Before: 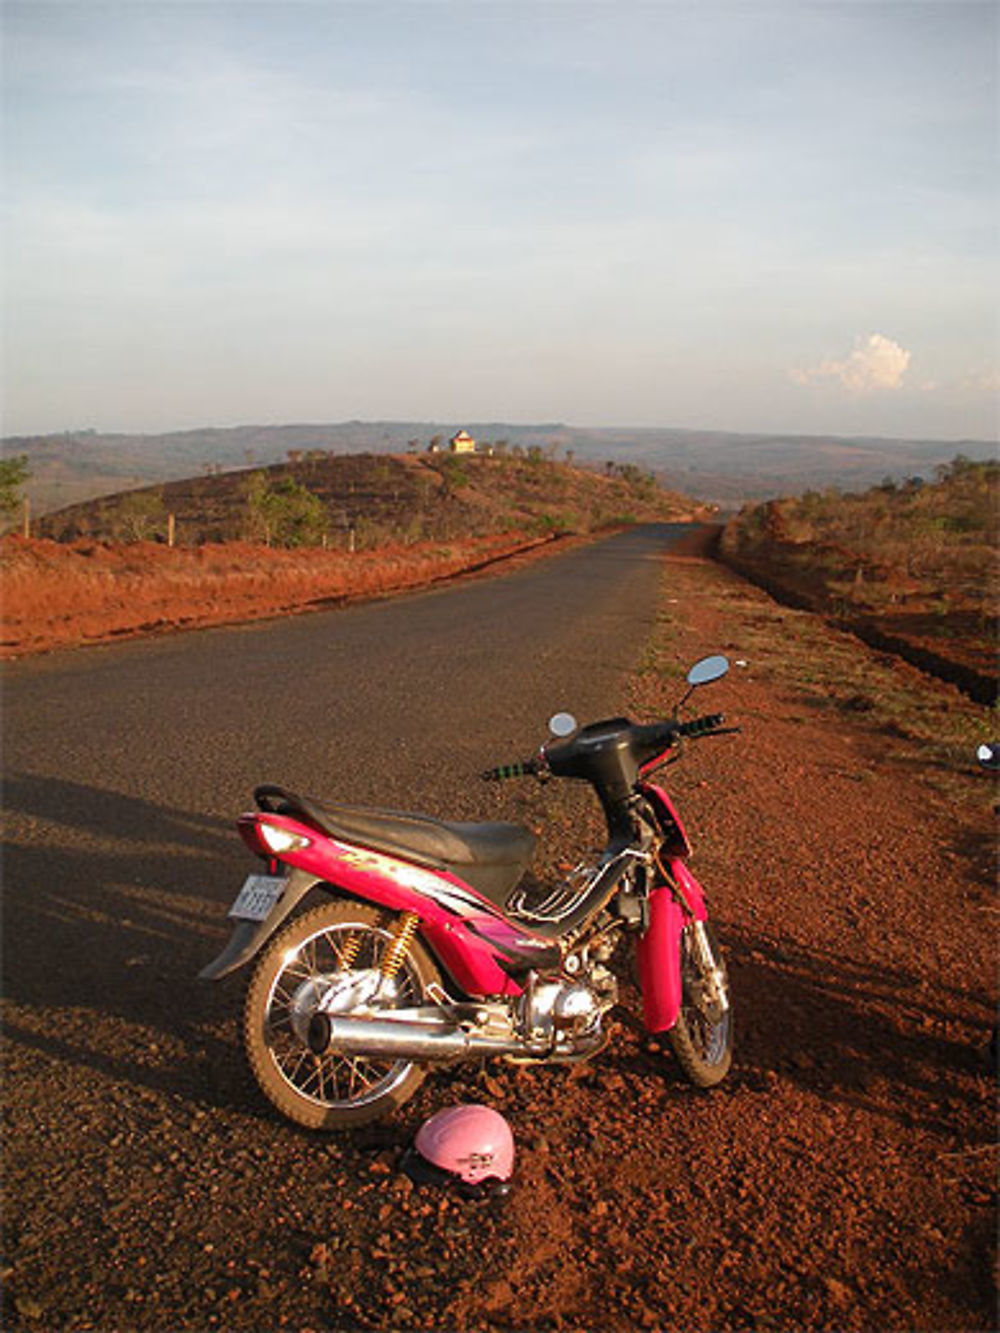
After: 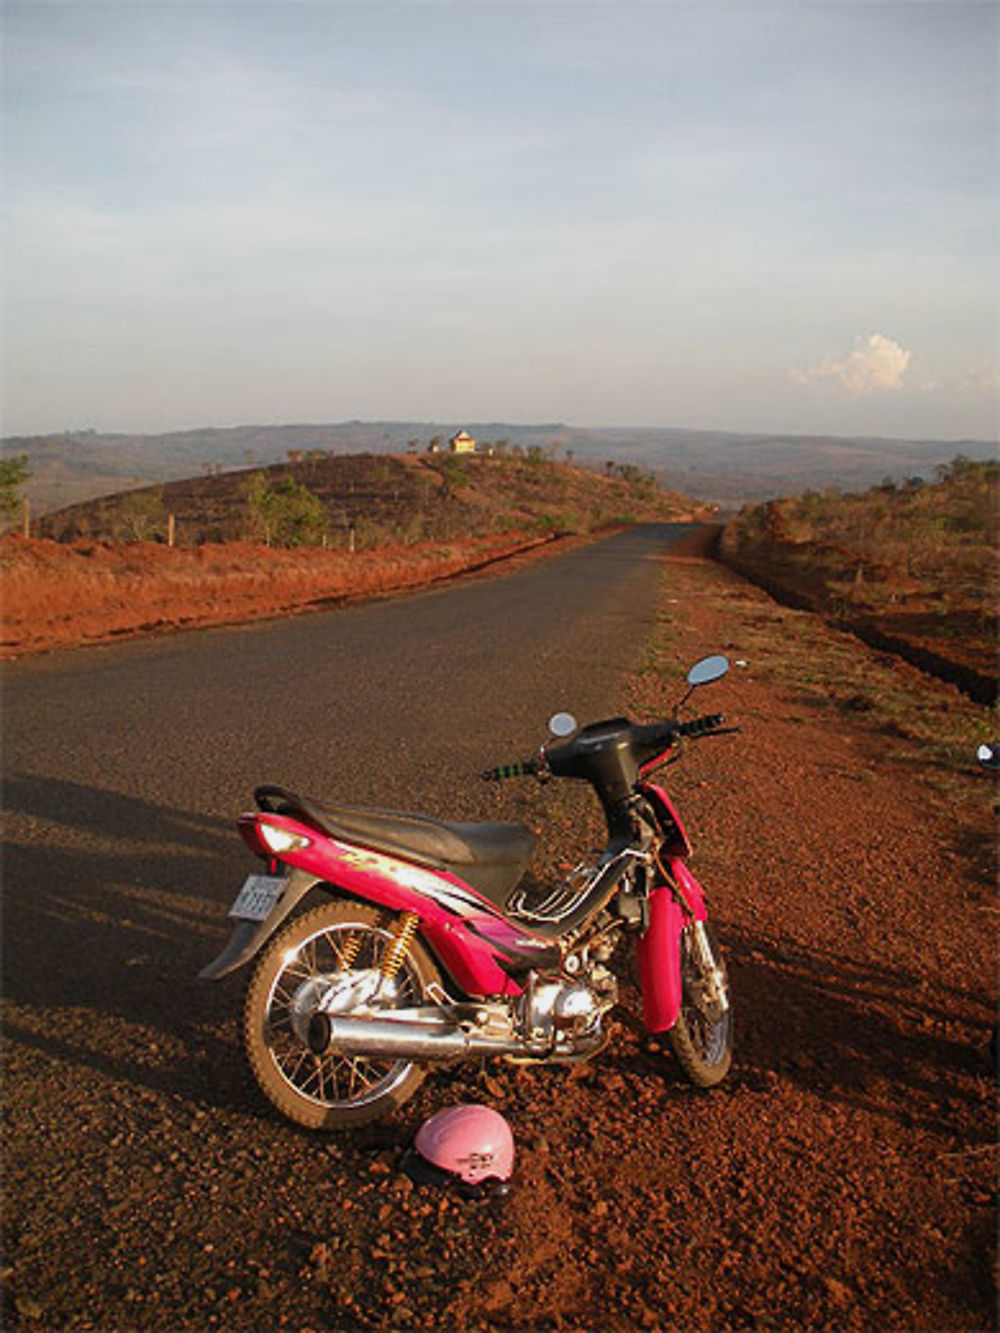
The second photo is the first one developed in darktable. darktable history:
exposure: exposure -0.184 EV, compensate highlight preservation false
